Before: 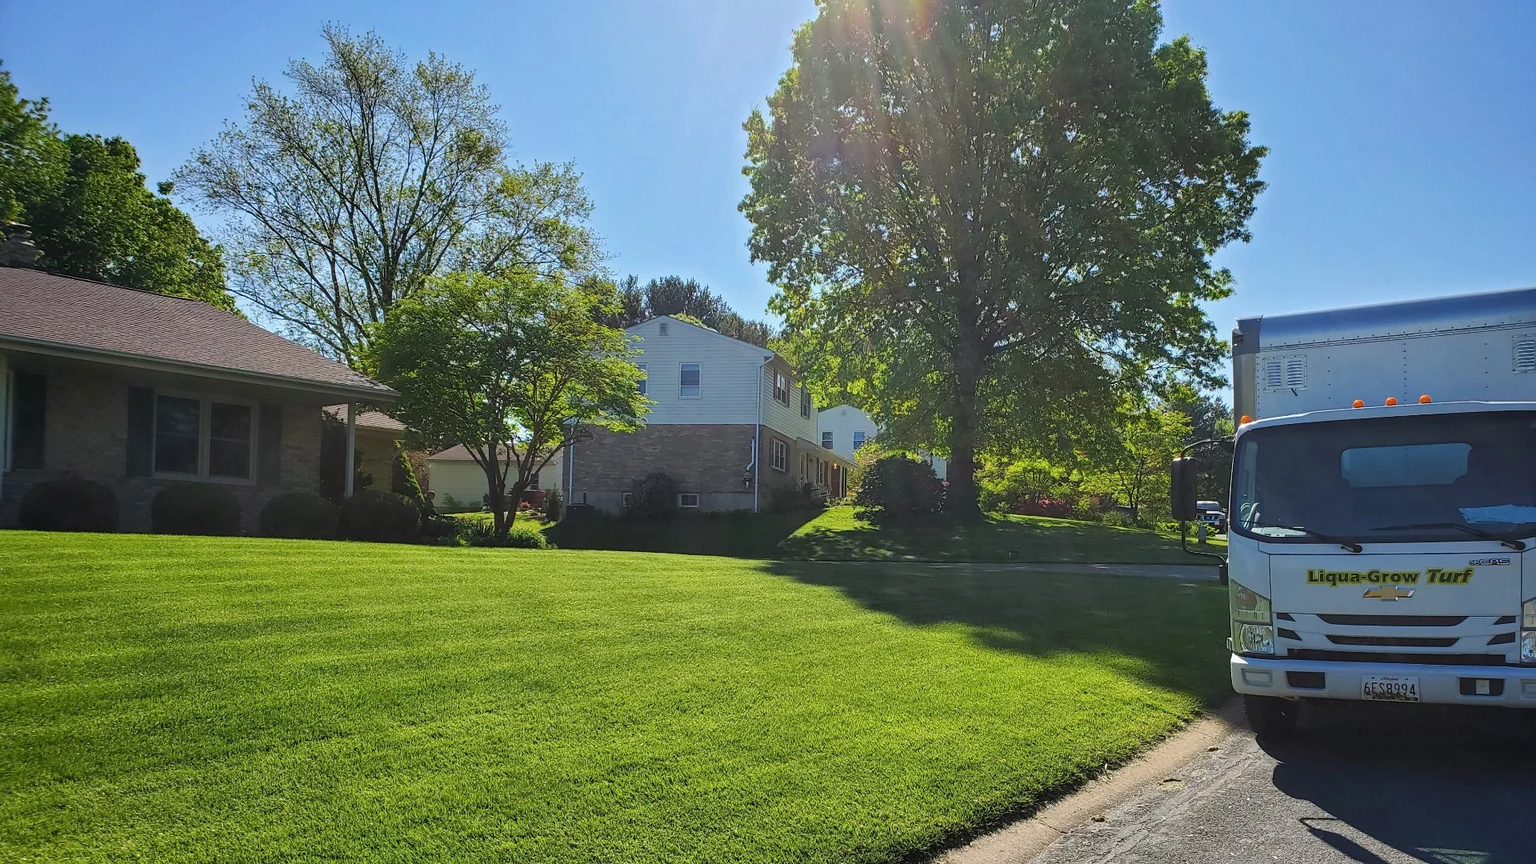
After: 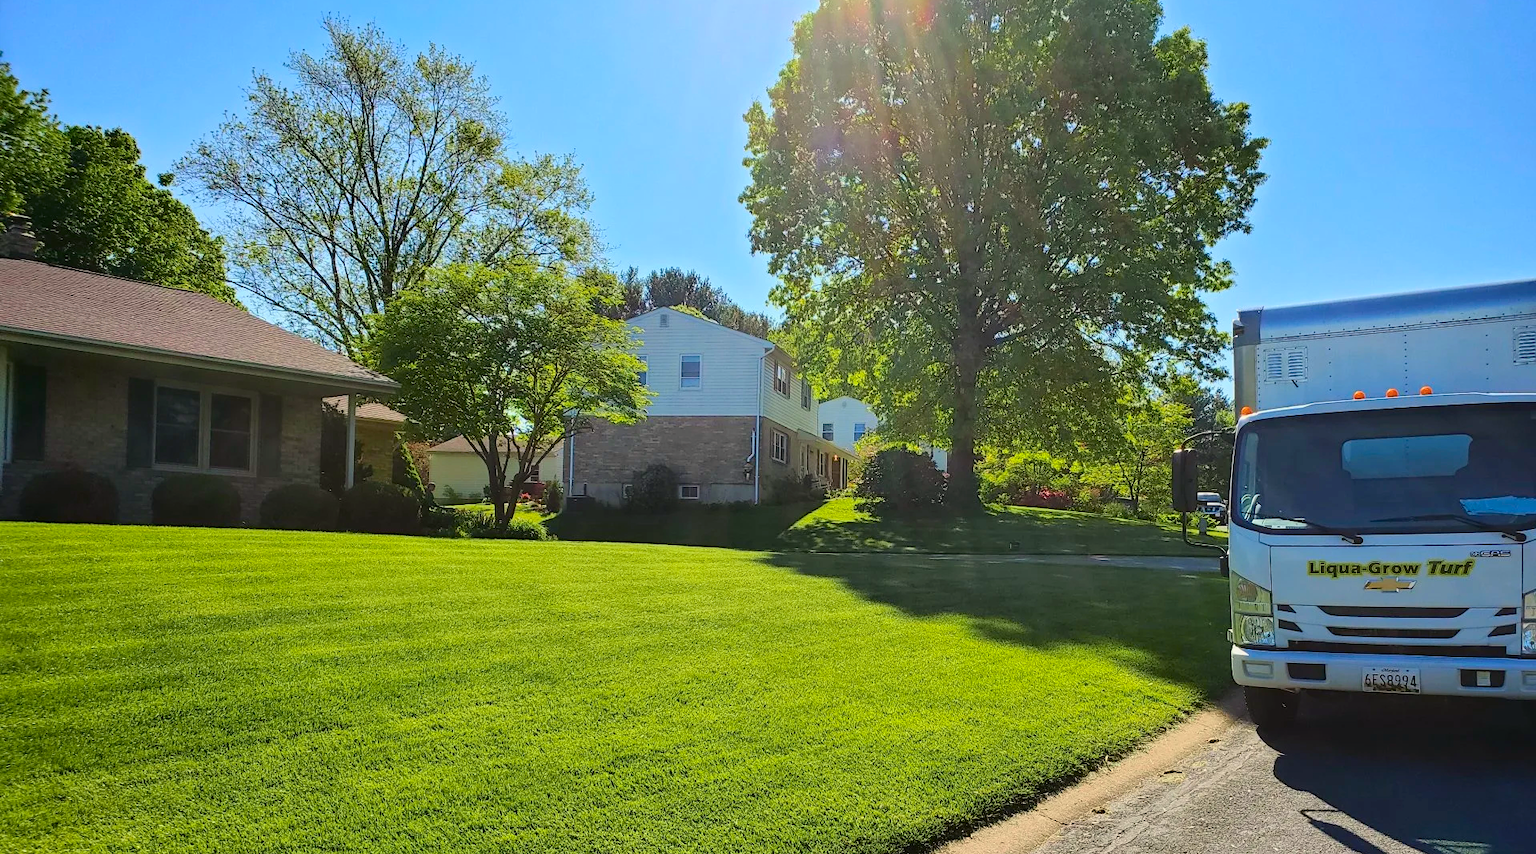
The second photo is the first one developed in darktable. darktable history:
color balance rgb: perceptual saturation grading › global saturation 20%, global vibrance 20%
contrast brightness saturation: saturation -0.05
crop: top 1.049%, right 0.001%
color calibration: x 0.342, y 0.356, temperature 5122 K
tone curve: curves: ch0 [(0, 0.021) (0.049, 0.044) (0.152, 0.14) (0.328, 0.377) (0.473, 0.543) (0.641, 0.705) (0.868, 0.887) (1, 0.969)]; ch1 [(0, 0) (0.322, 0.328) (0.43, 0.425) (0.474, 0.466) (0.502, 0.503) (0.522, 0.526) (0.564, 0.591) (0.602, 0.632) (0.677, 0.701) (0.859, 0.885) (1, 1)]; ch2 [(0, 0) (0.33, 0.301) (0.447, 0.44) (0.487, 0.496) (0.502, 0.516) (0.535, 0.554) (0.565, 0.598) (0.618, 0.629) (1, 1)], color space Lab, independent channels, preserve colors none
